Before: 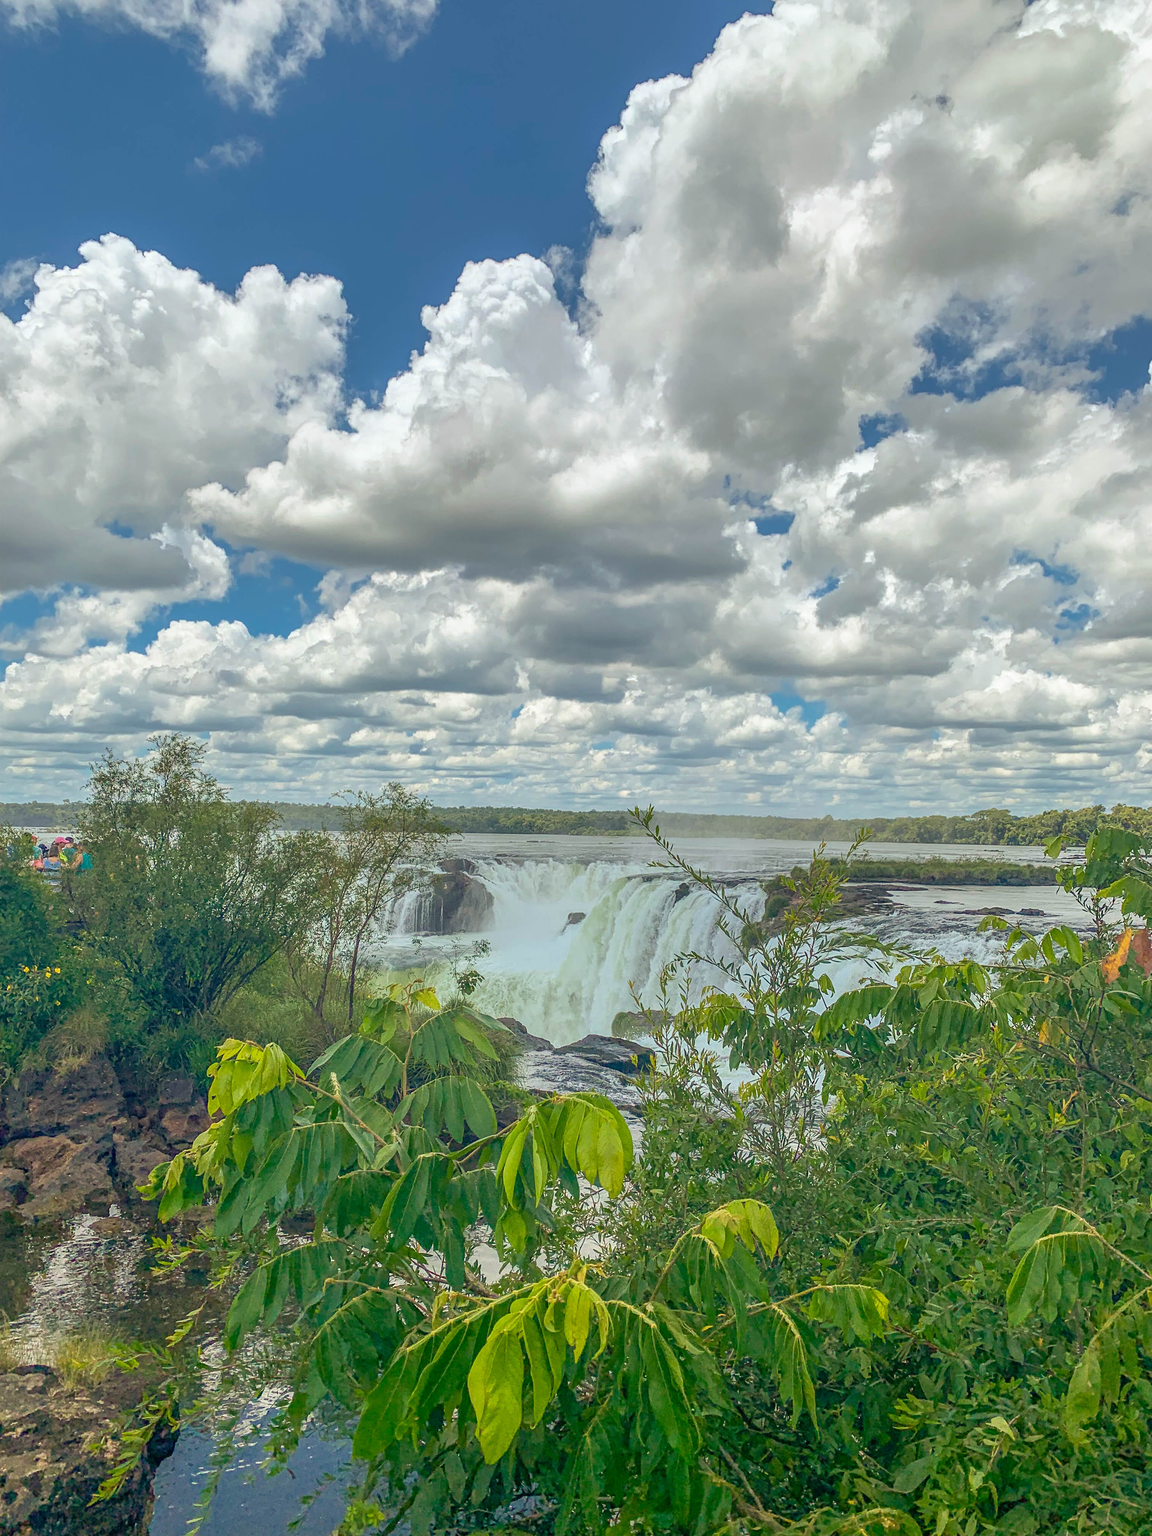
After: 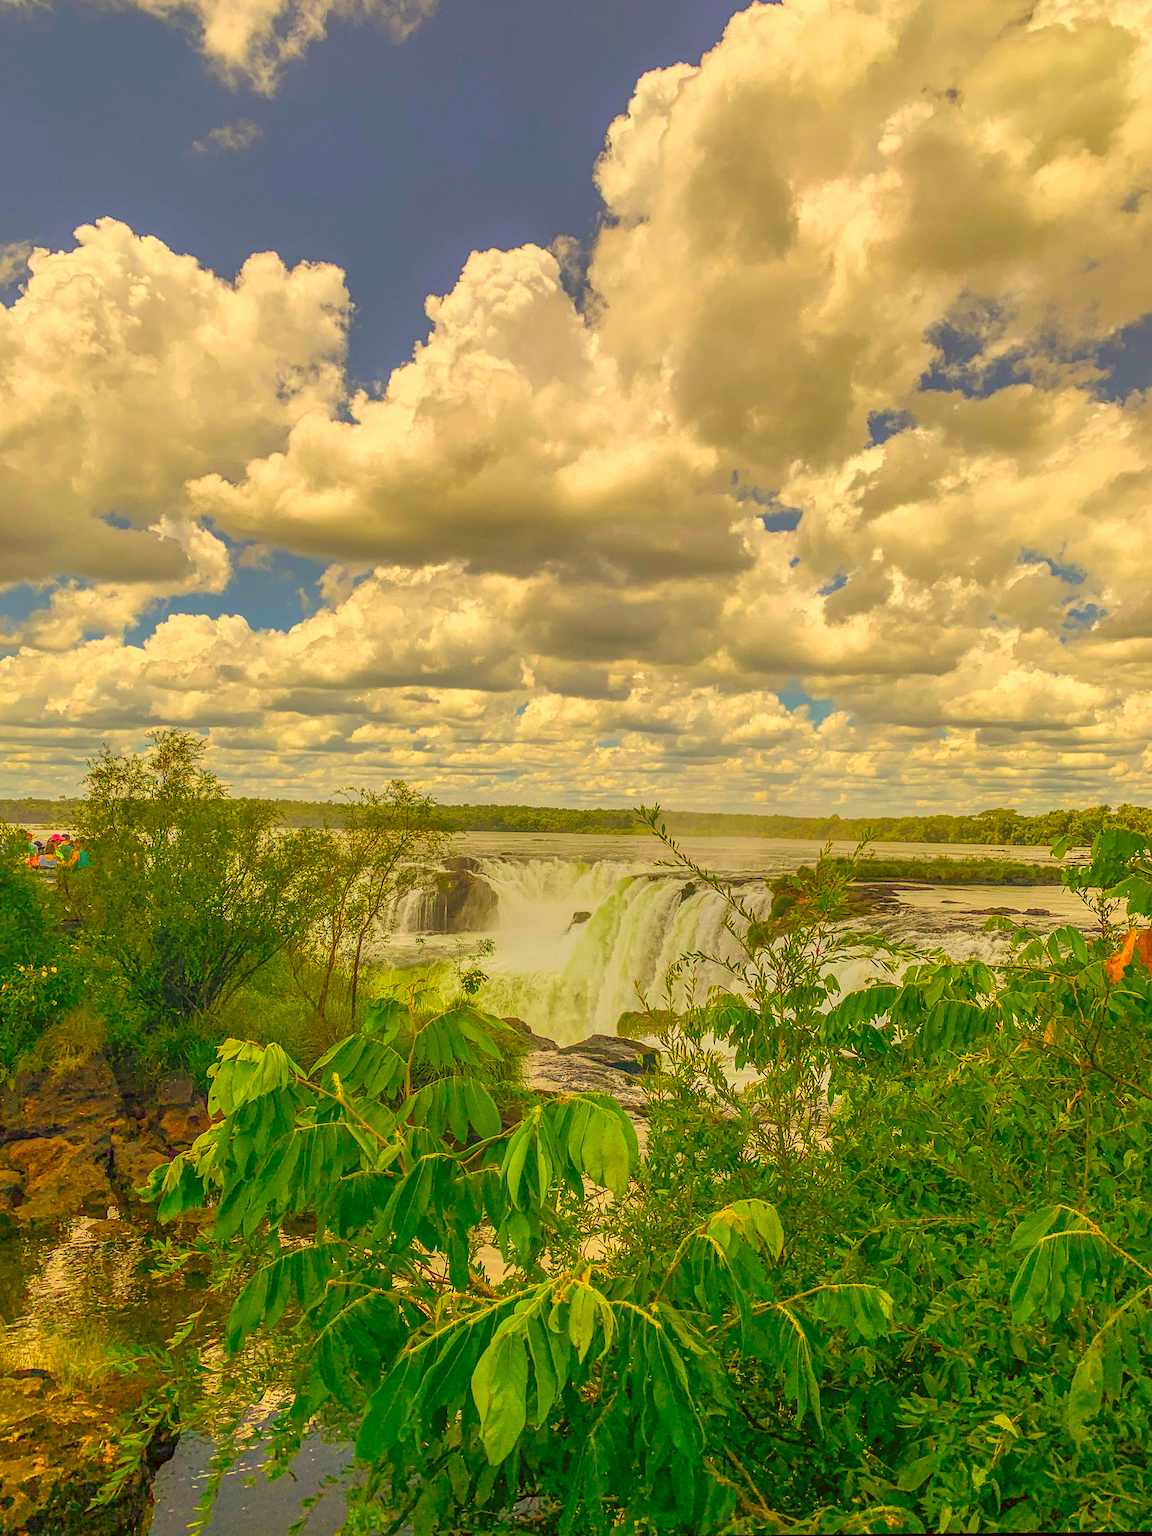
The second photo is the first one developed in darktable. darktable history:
color correction: highlights a* 10.44, highlights b* 30.04, shadows a* 2.73, shadows b* 17.51, saturation 1.72
rotate and perspective: rotation 0.174°, lens shift (vertical) 0.013, lens shift (horizontal) 0.019, shear 0.001, automatic cropping original format, crop left 0.007, crop right 0.991, crop top 0.016, crop bottom 0.997
white balance: red 0.986, blue 1.01
grain: coarseness 0.09 ISO, strength 10%
